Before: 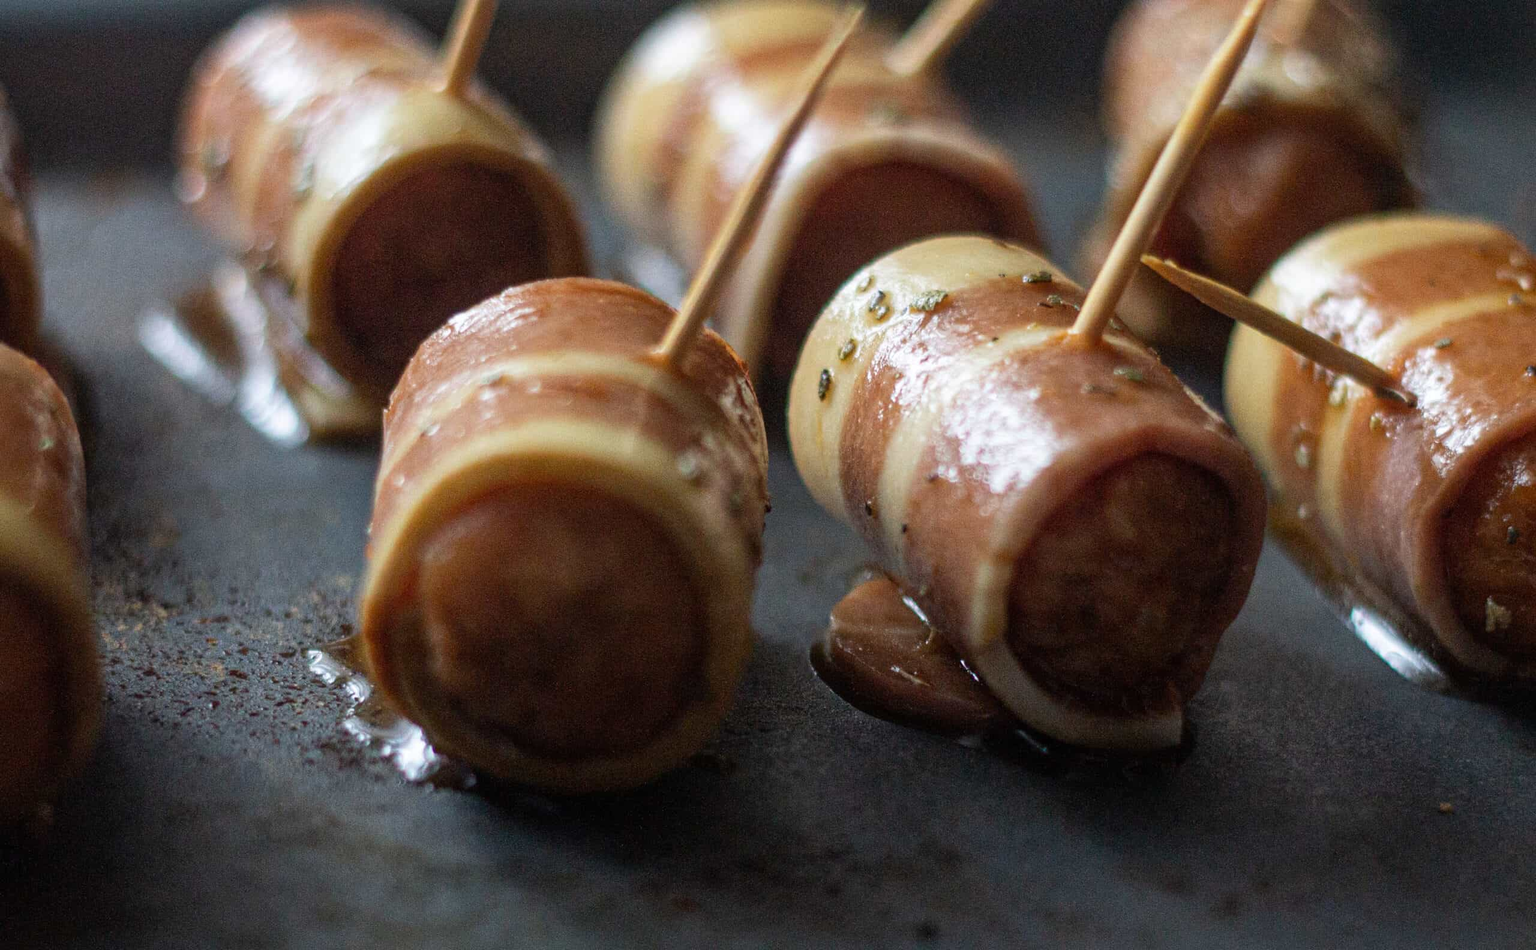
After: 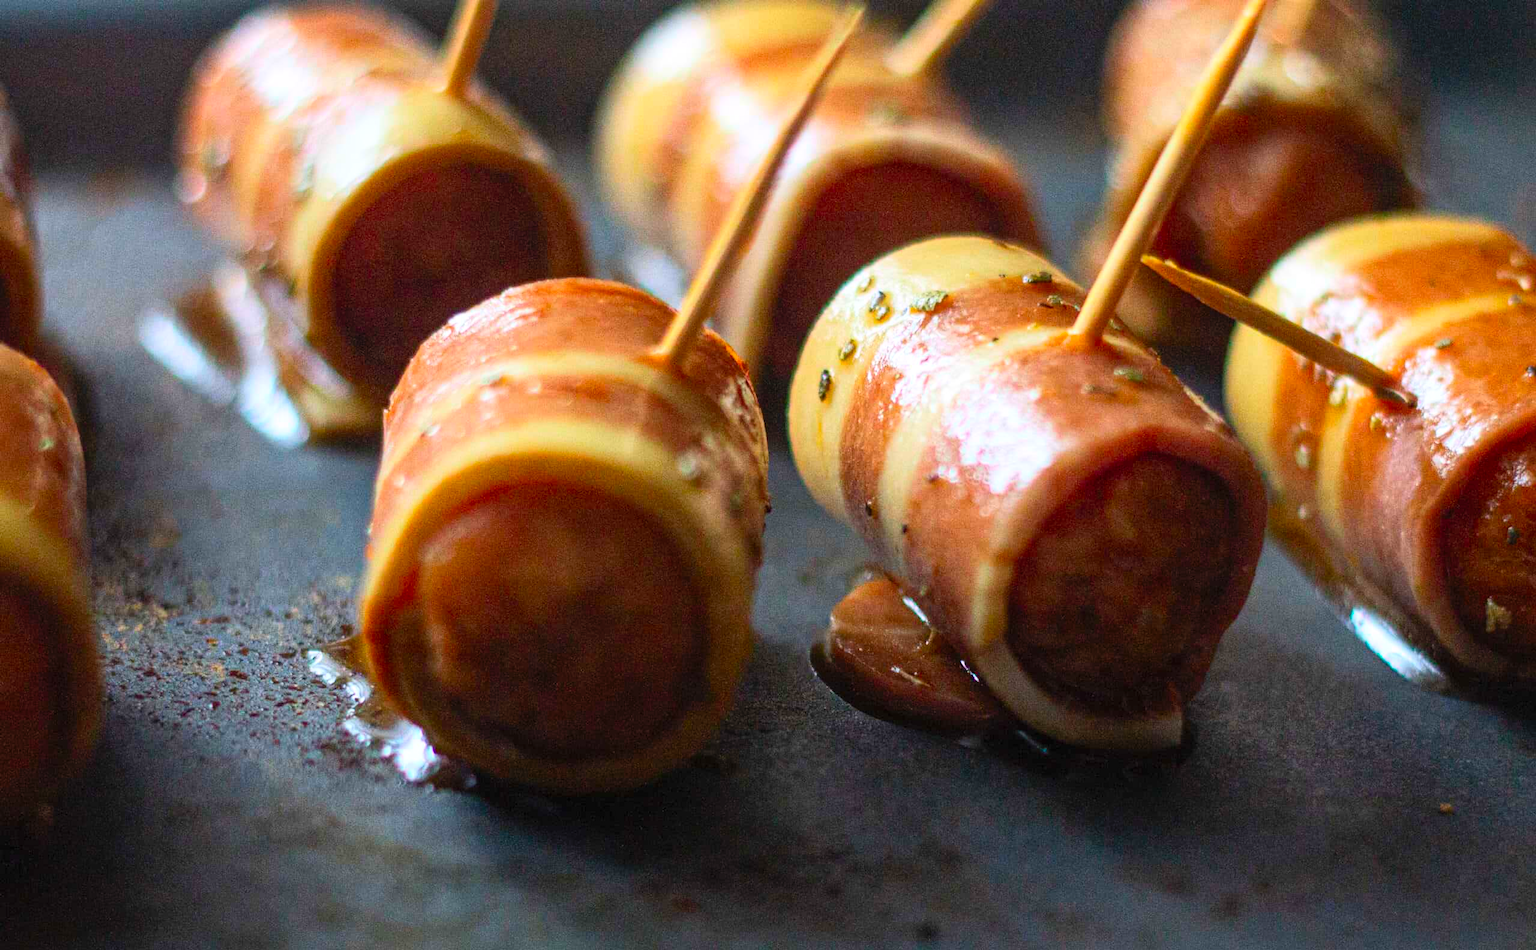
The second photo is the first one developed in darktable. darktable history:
white balance: emerald 1
contrast brightness saturation: contrast 0.2, brightness 0.2, saturation 0.8
color balance rgb: perceptual saturation grading › global saturation 3.7%, global vibrance 5.56%, contrast 3.24%
